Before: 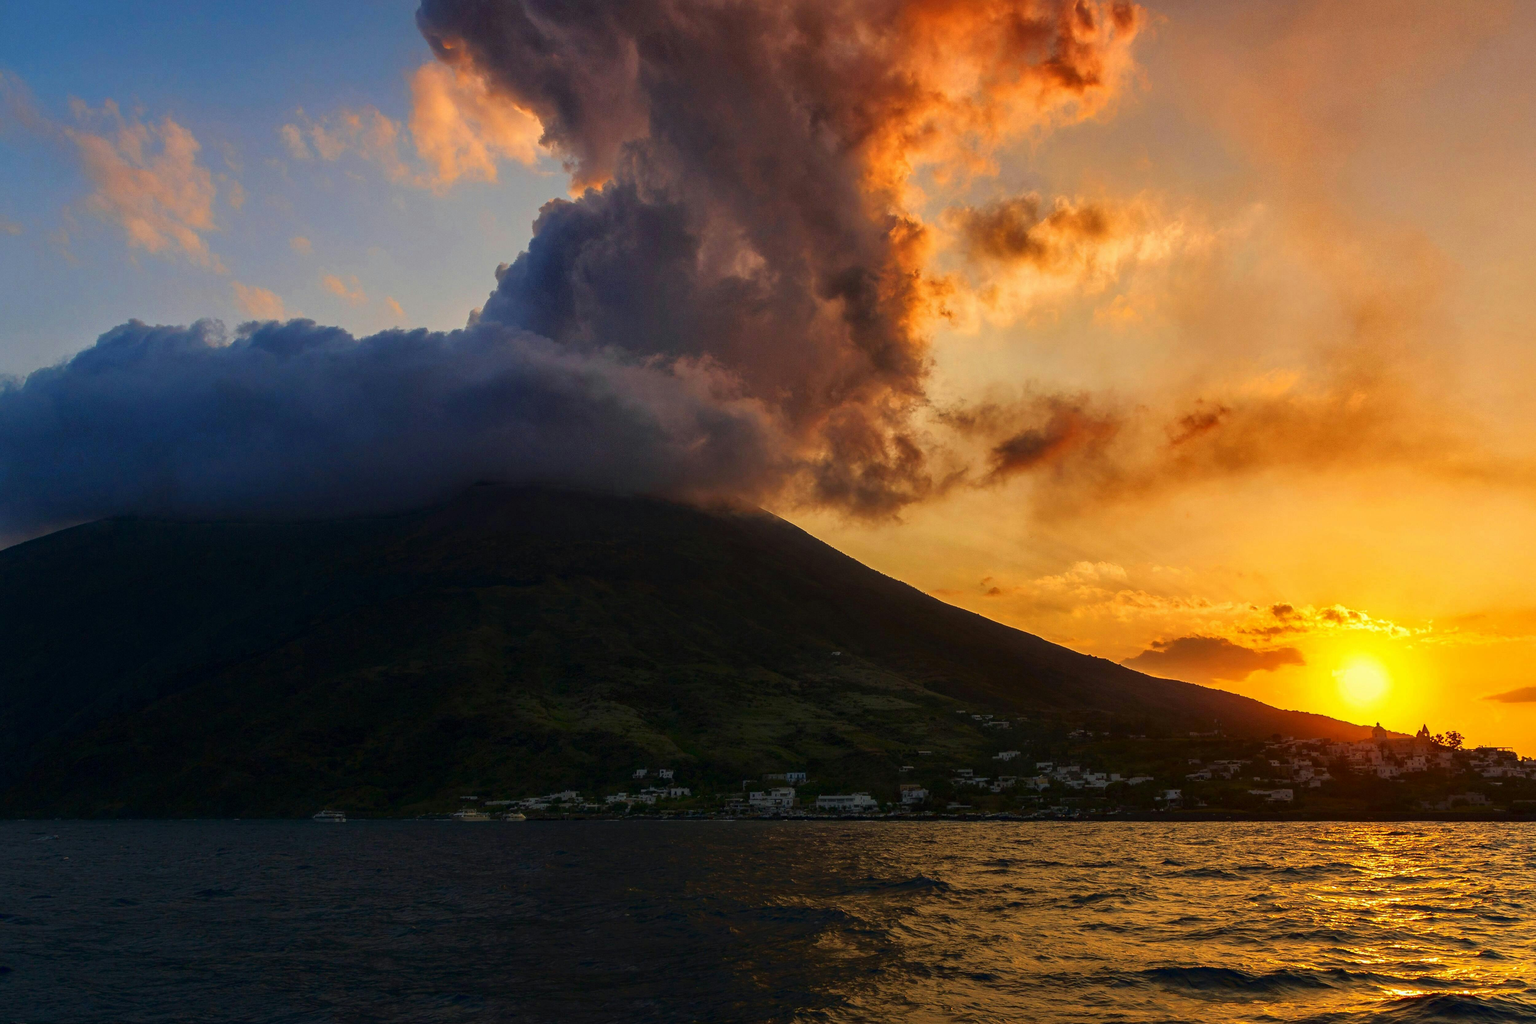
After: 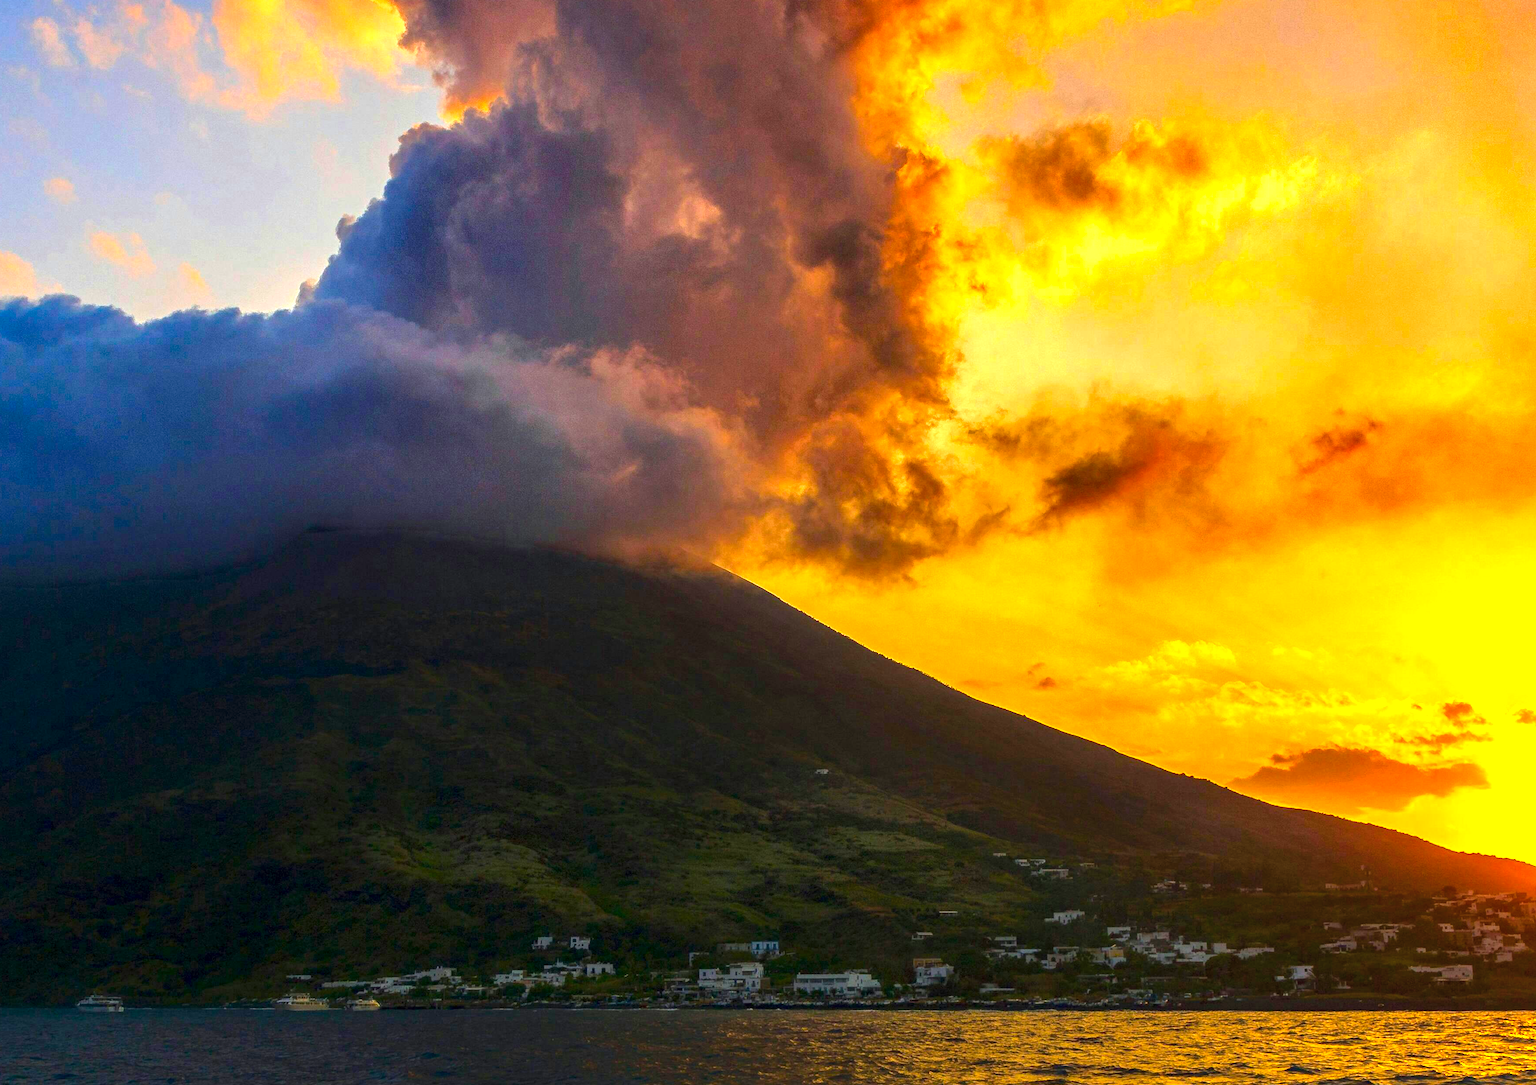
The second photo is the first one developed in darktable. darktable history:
local contrast: on, module defaults
crop and rotate: left 16.886%, top 10.952%, right 12.912%, bottom 14.614%
exposure: black level correction 0, exposure 1.102 EV, compensate highlight preservation false
color balance rgb: perceptual saturation grading › global saturation 0.022%, global vibrance 59.962%
